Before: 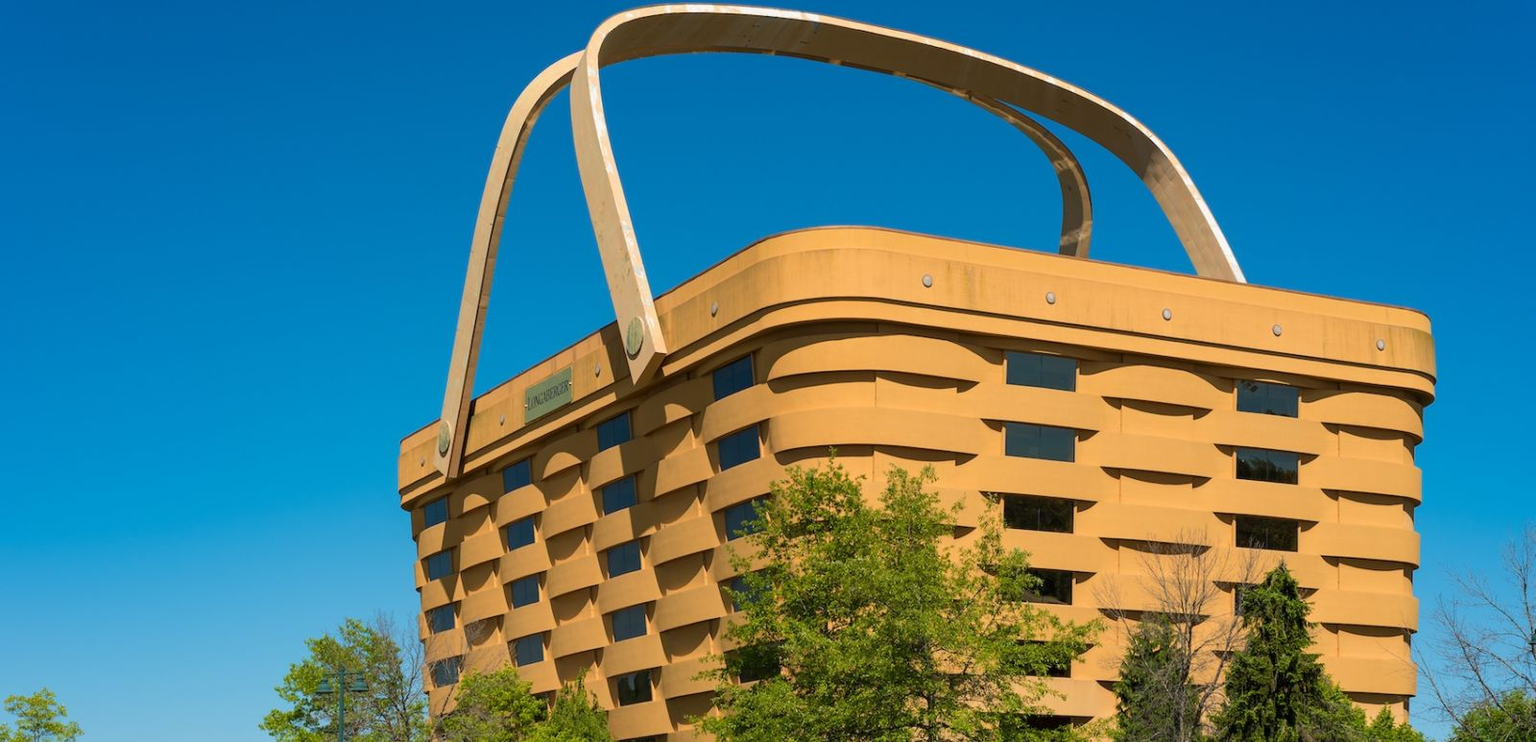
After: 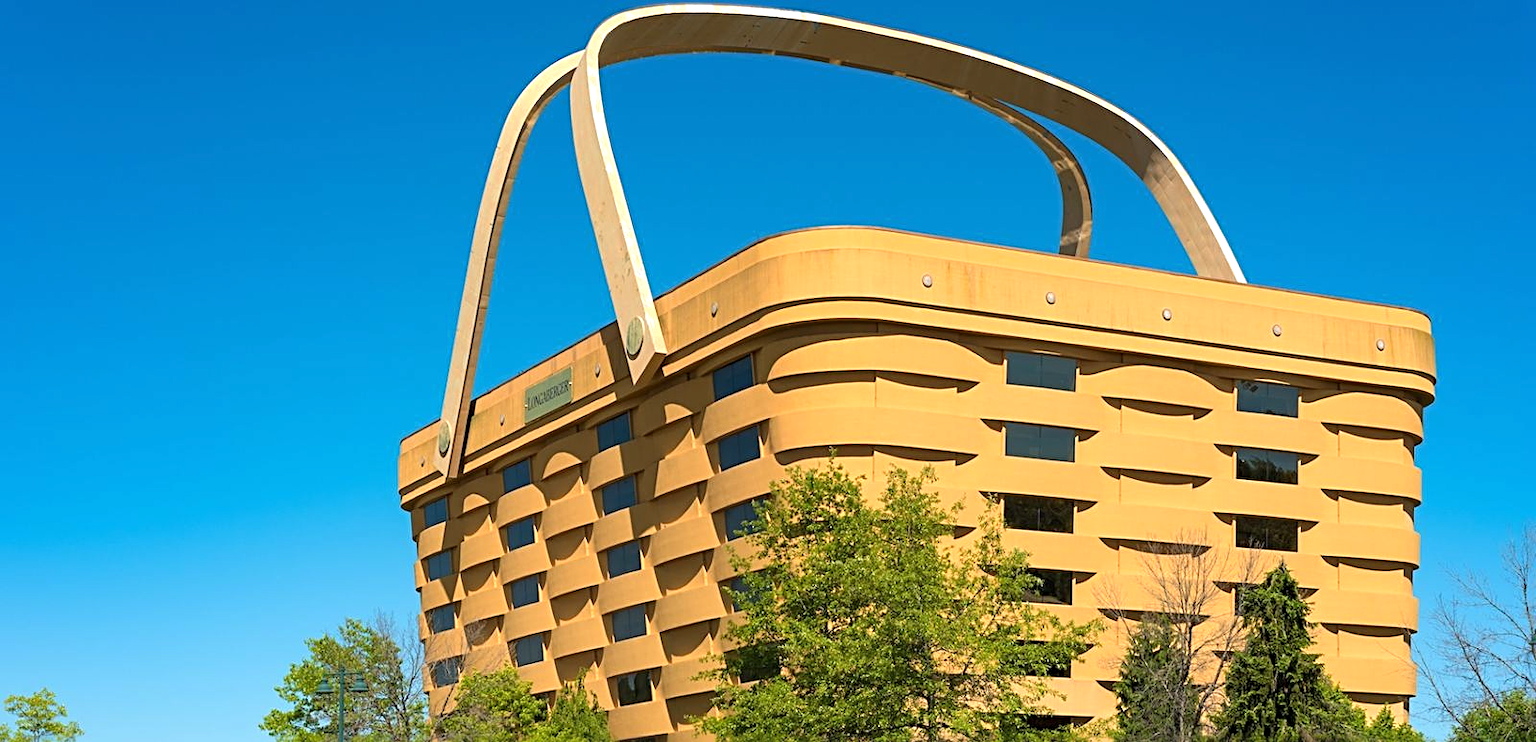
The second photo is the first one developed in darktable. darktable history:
exposure: black level correction 0, exposure 0.498 EV, compensate highlight preservation false
sharpen: radius 2.763
